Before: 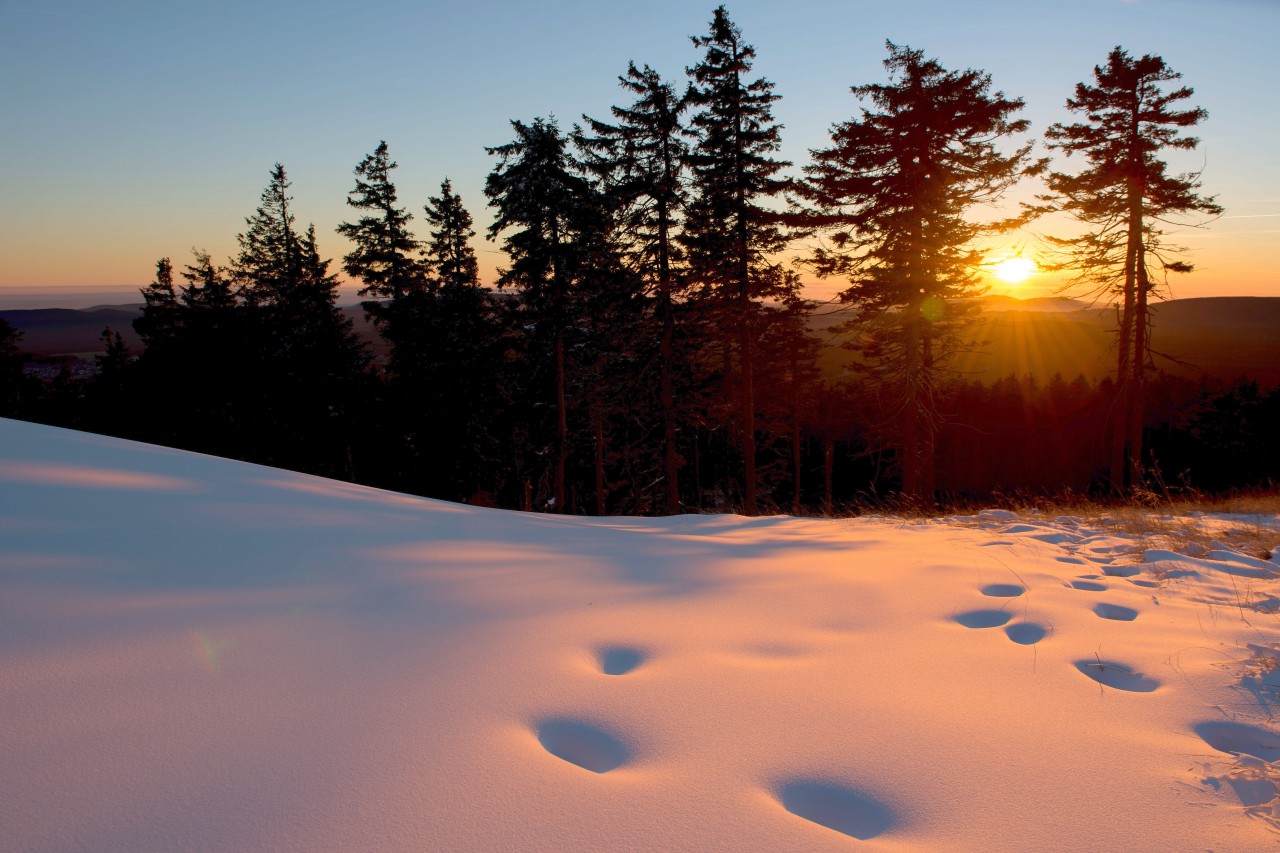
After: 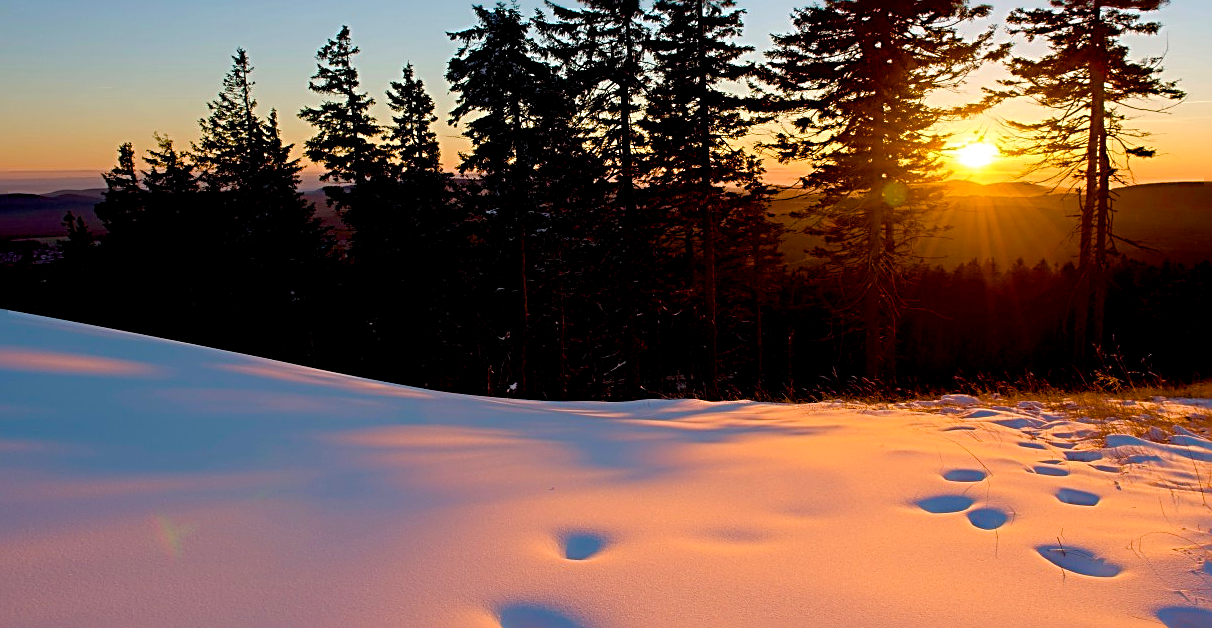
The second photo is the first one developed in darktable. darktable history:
sharpen: radius 3.005, amount 0.762
crop and rotate: left 3.008%, top 13.551%, right 2.25%, bottom 12.759%
exposure: black level correction -0.001, exposure 0.079 EV, compensate exposure bias true, compensate highlight preservation false
color balance rgb: shadows lift › chroma 2.012%, shadows lift › hue 247.2°, global offset › luminance -0.502%, perceptual saturation grading › global saturation 23.718%, perceptual saturation grading › highlights -24.042%, perceptual saturation grading › mid-tones 24.65%, perceptual saturation grading › shadows 40.846%, global vibrance 25.327%
